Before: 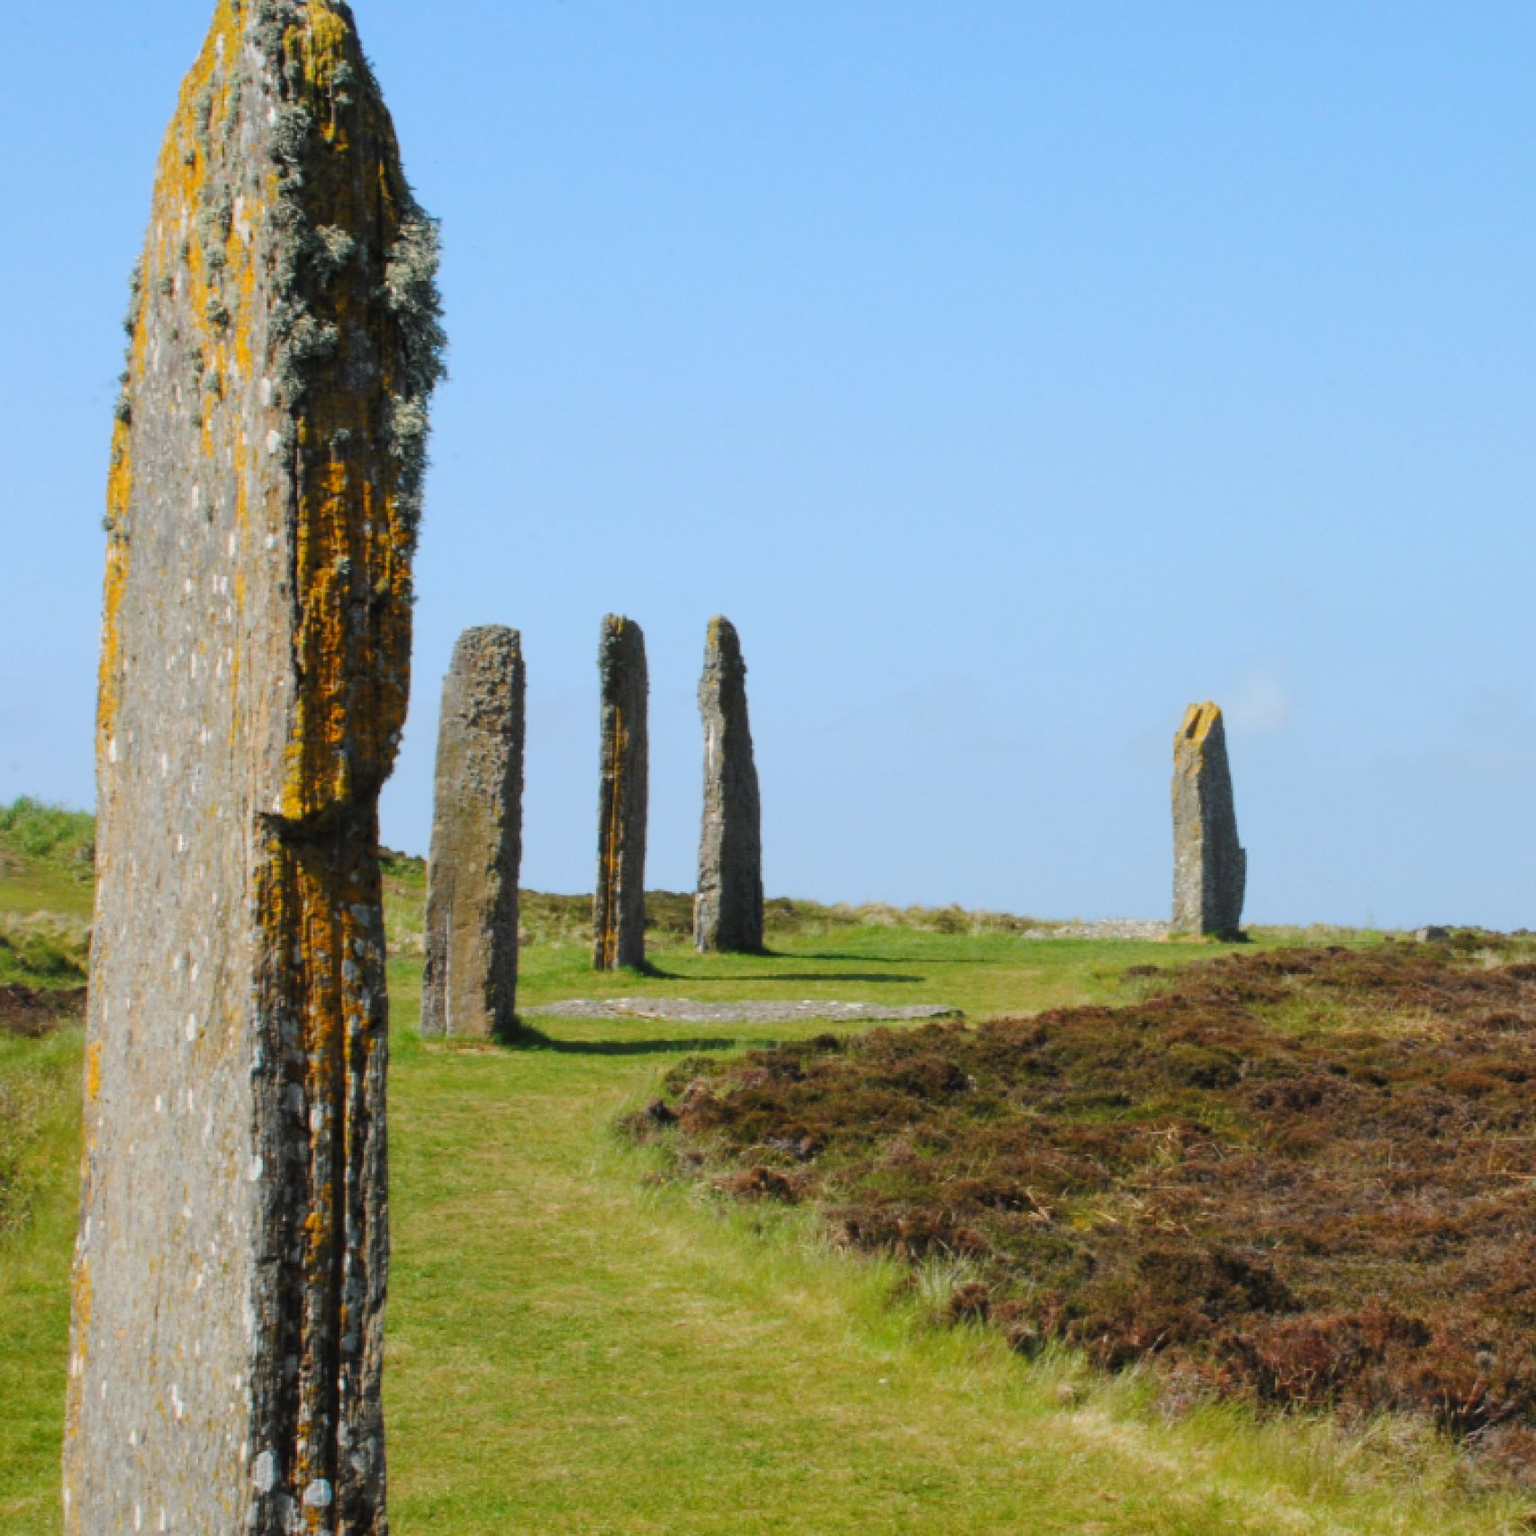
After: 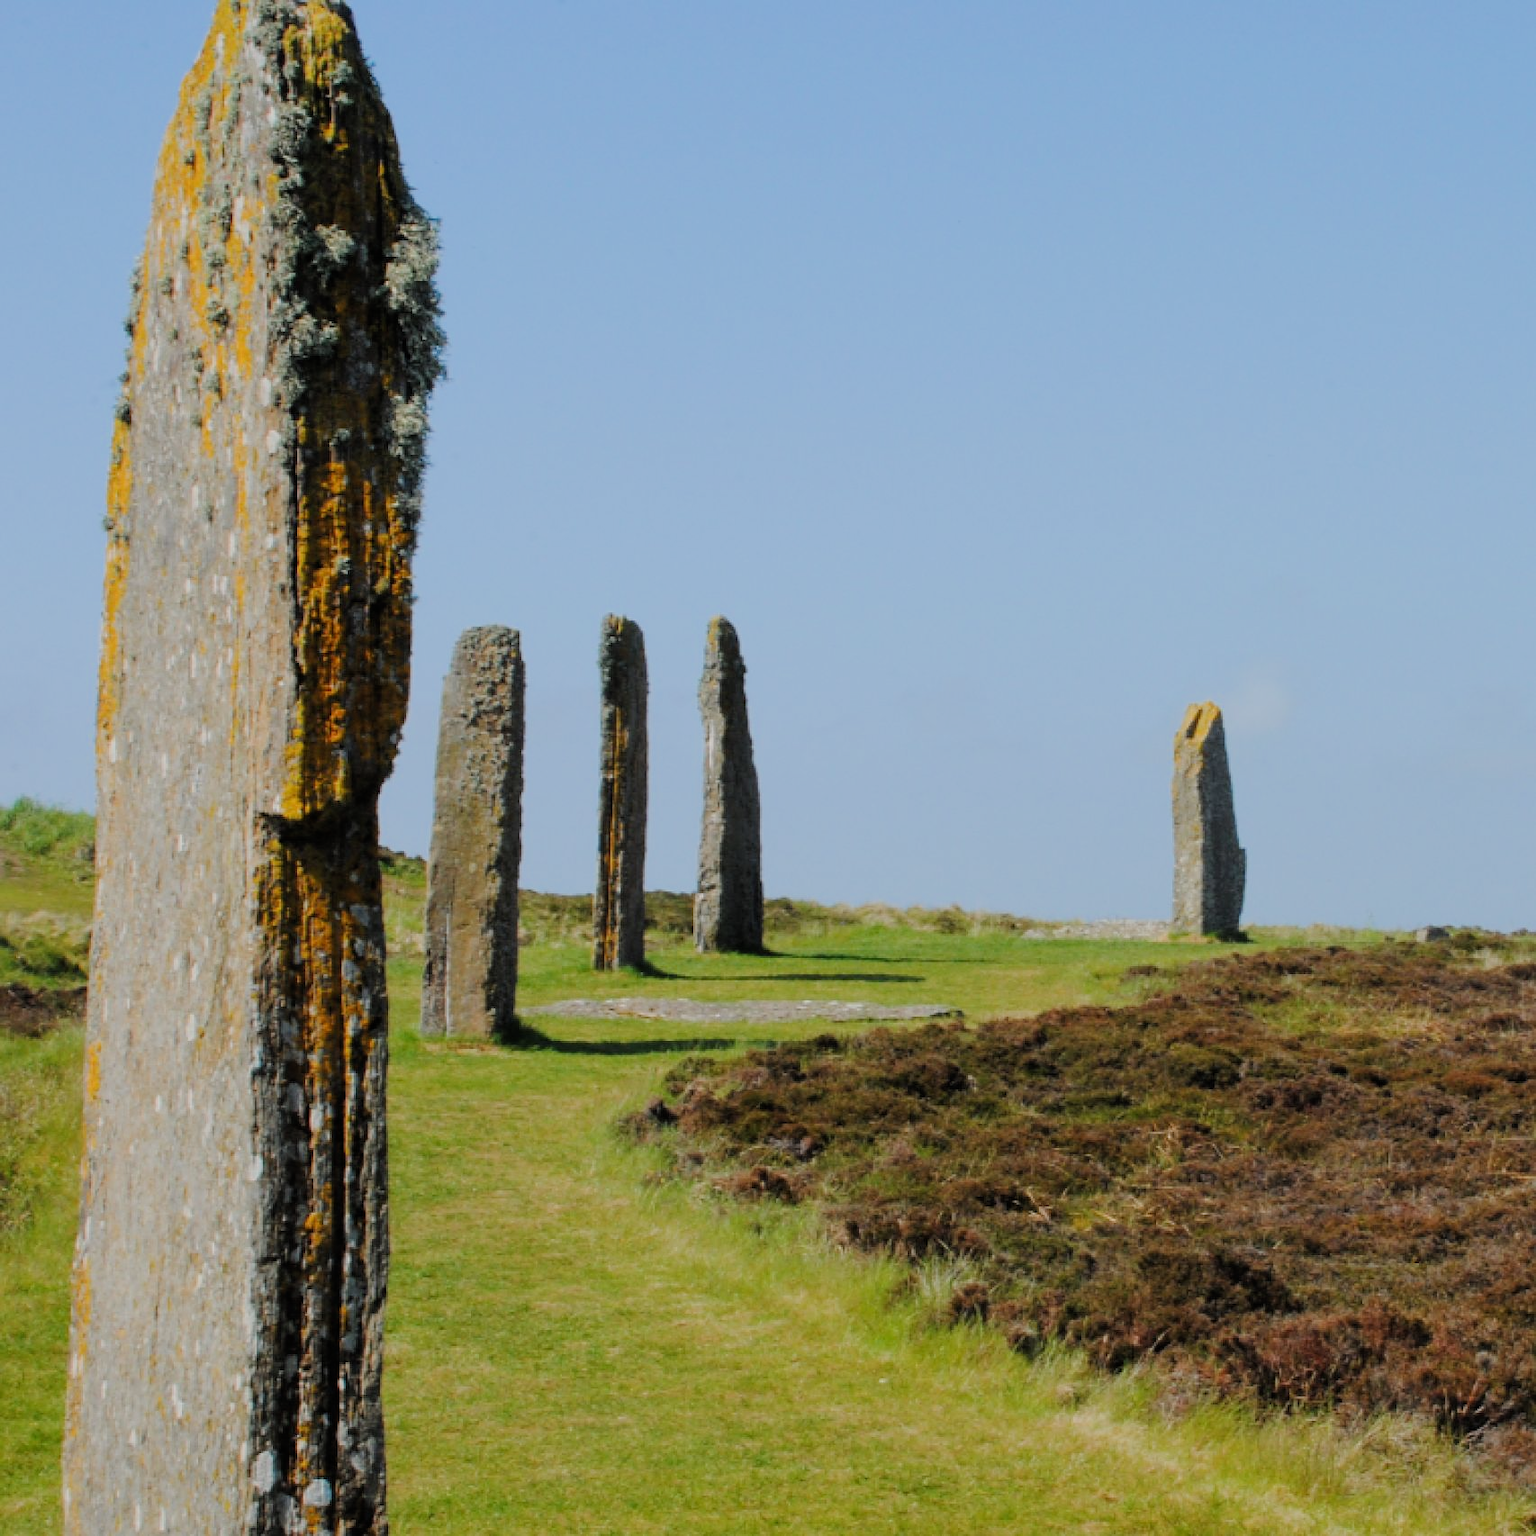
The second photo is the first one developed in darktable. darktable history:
filmic rgb: black relative exposure -7.65 EV, white relative exposure 4.56 EV, threshold 2.98 EV, hardness 3.61, enable highlight reconstruction true
sharpen: amount 0.206
